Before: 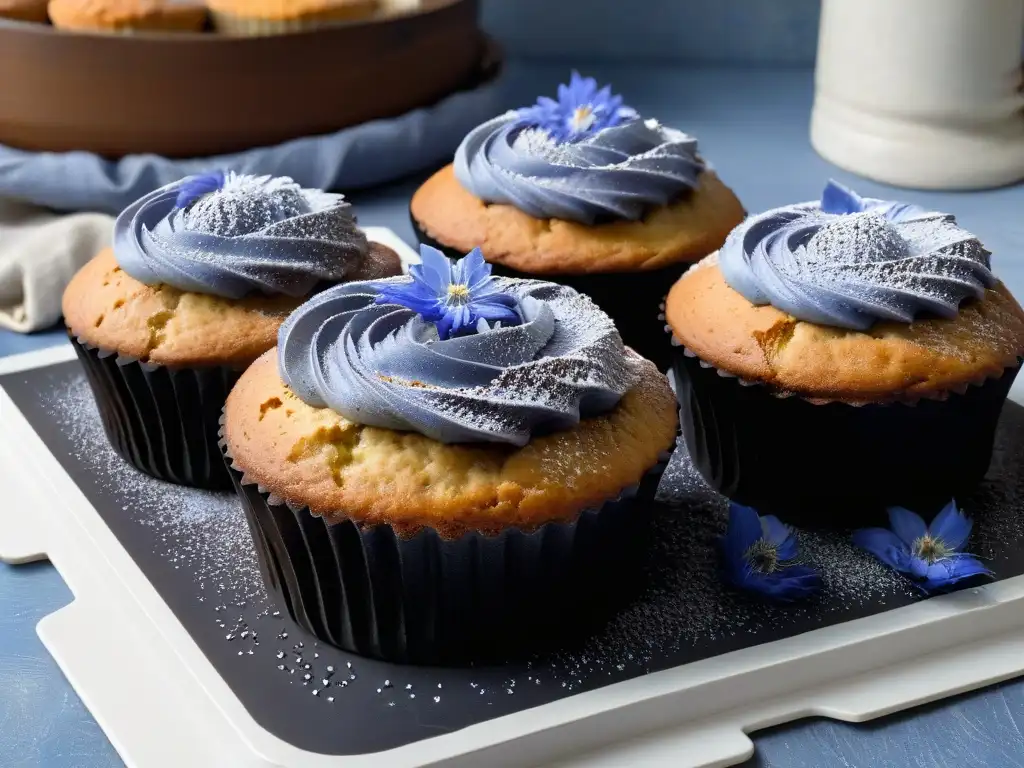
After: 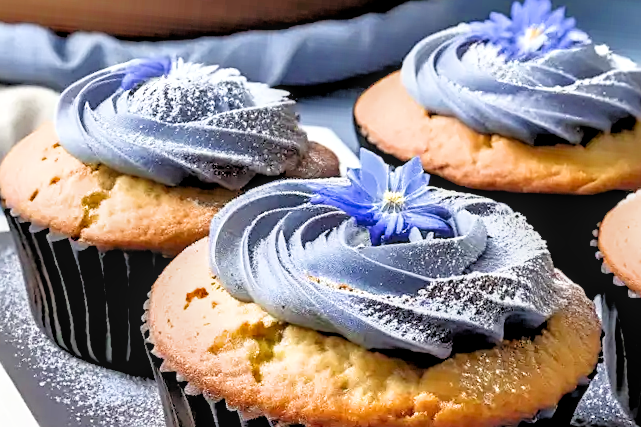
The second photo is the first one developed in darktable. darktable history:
crop and rotate: angle -5.3°, left 2.098%, top 7.021%, right 27.76%, bottom 30.677%
tone equalizer: -7 EV 0.164 EV, -6 EV 0.566 EV, -5 EV 1.13 EV, -4 EV 1.35 EV, -3 EV 1.13 EV, -2 EV 0.6 EV, -1 EV 0.167 EV
filmic rgb: black relative exposure -3.44 EV, white relative exposure 3.46 EV, threshold 3.06 EV, structure ↔ texture 99.94%, hardness 2.36, contrast 1.102, enable highlight reconstruction true
exposure: exposure 1 EV, compensate highlight preservation false
sharpen: amount 0.5
local contrast: highlights 54%, shadows 52%, detail 130%, midtone range 0.447
